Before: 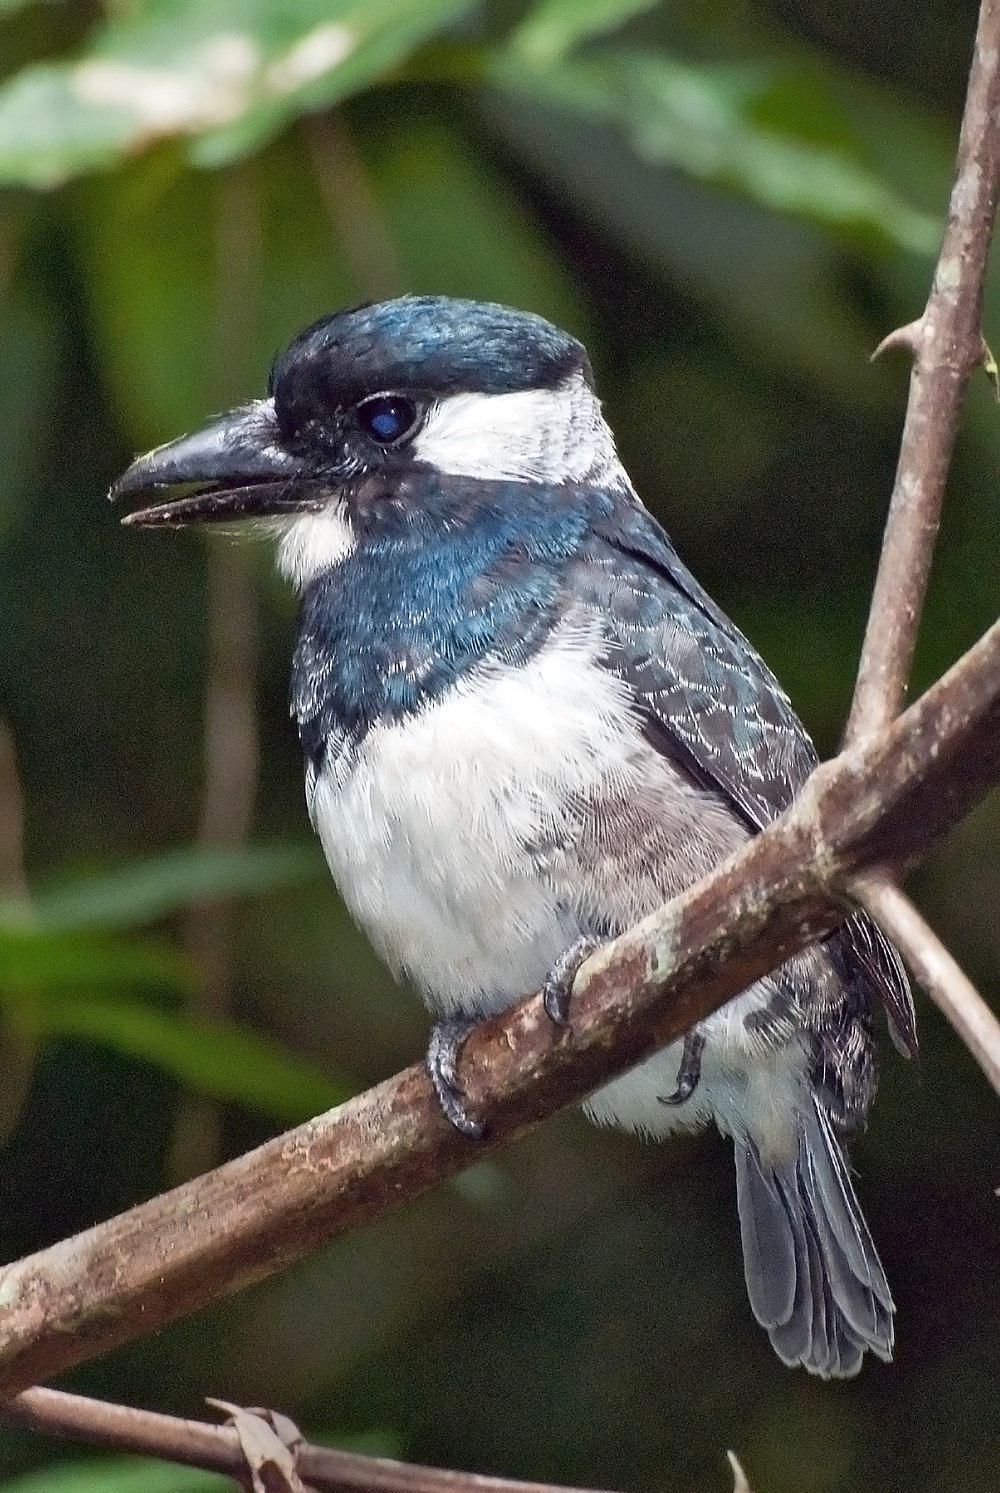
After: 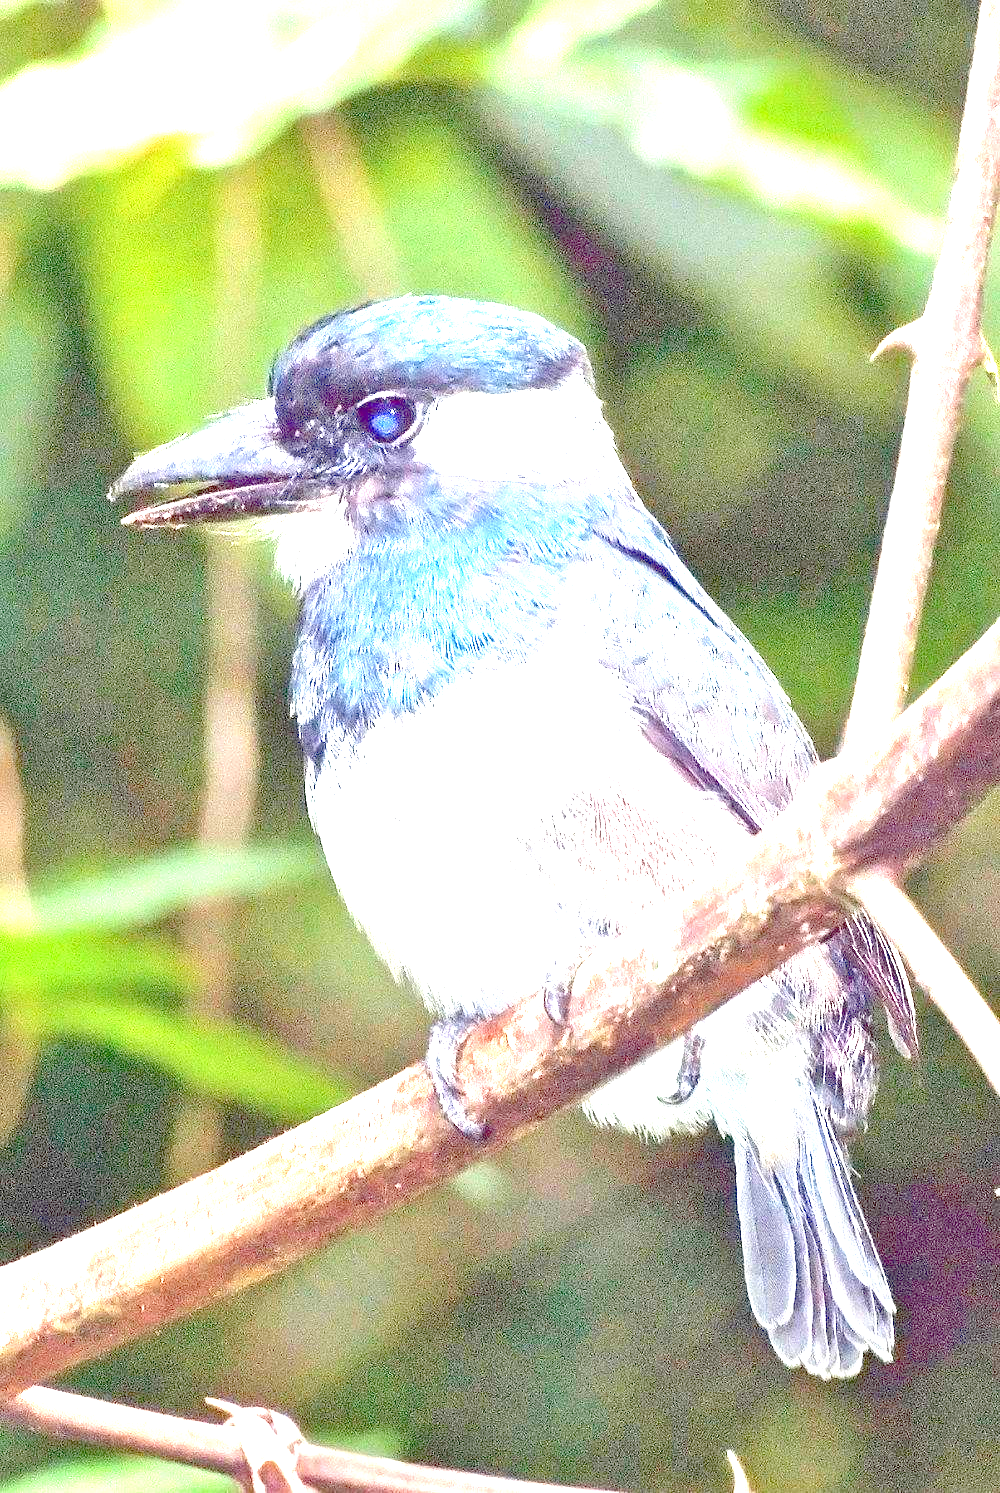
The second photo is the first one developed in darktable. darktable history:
exposure: exposure 3 EV, compensate highlight preservation false
levels: levels [0, 0.43, 0.984]
